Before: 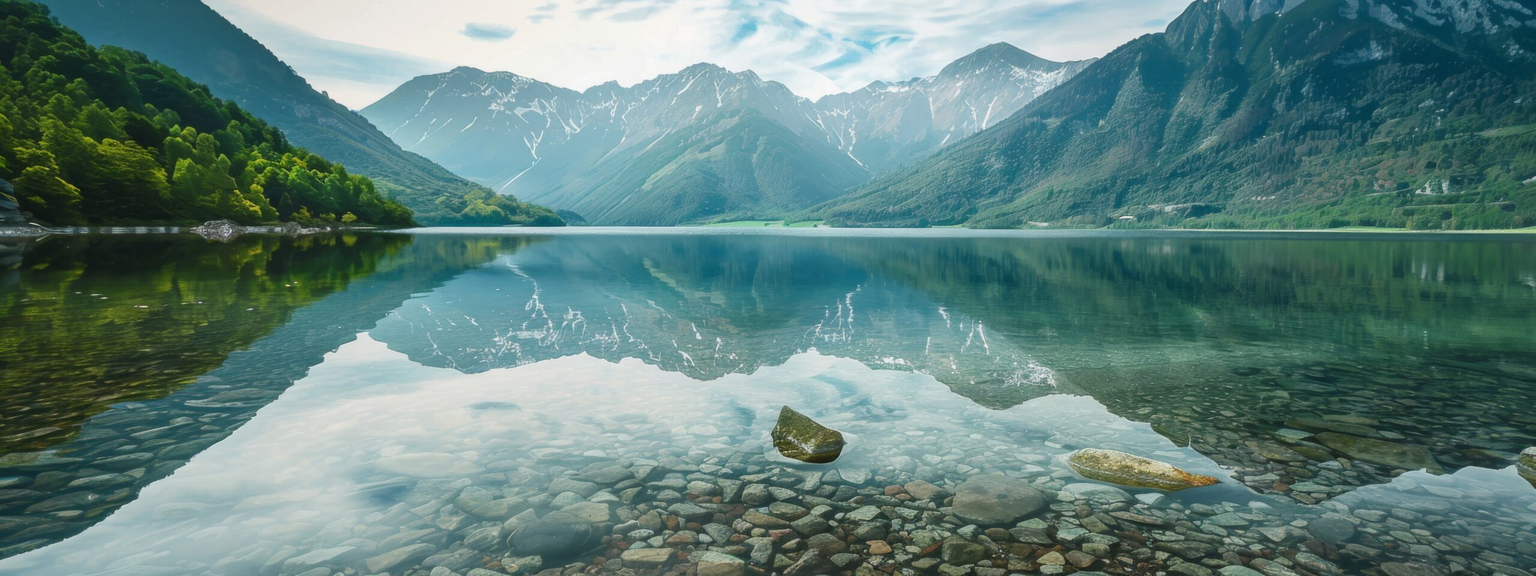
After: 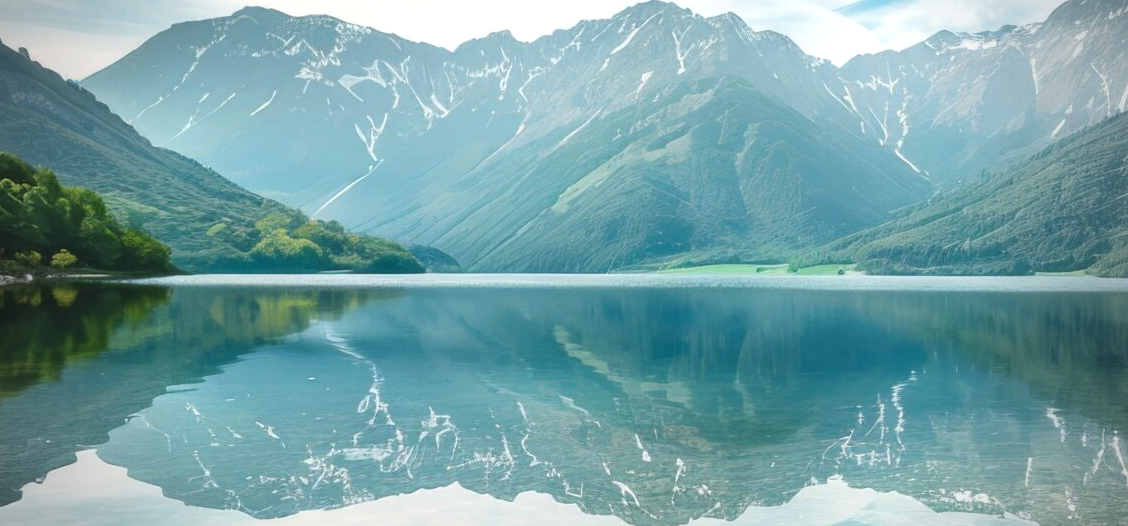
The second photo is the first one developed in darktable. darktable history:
crop: left 20.248%, top 10.86%, right 35.675%, bottom 34.321%
vignetting: fall-off start 71.74%
exposure: exposure 0.2 EV, compensate highlight preservation false
